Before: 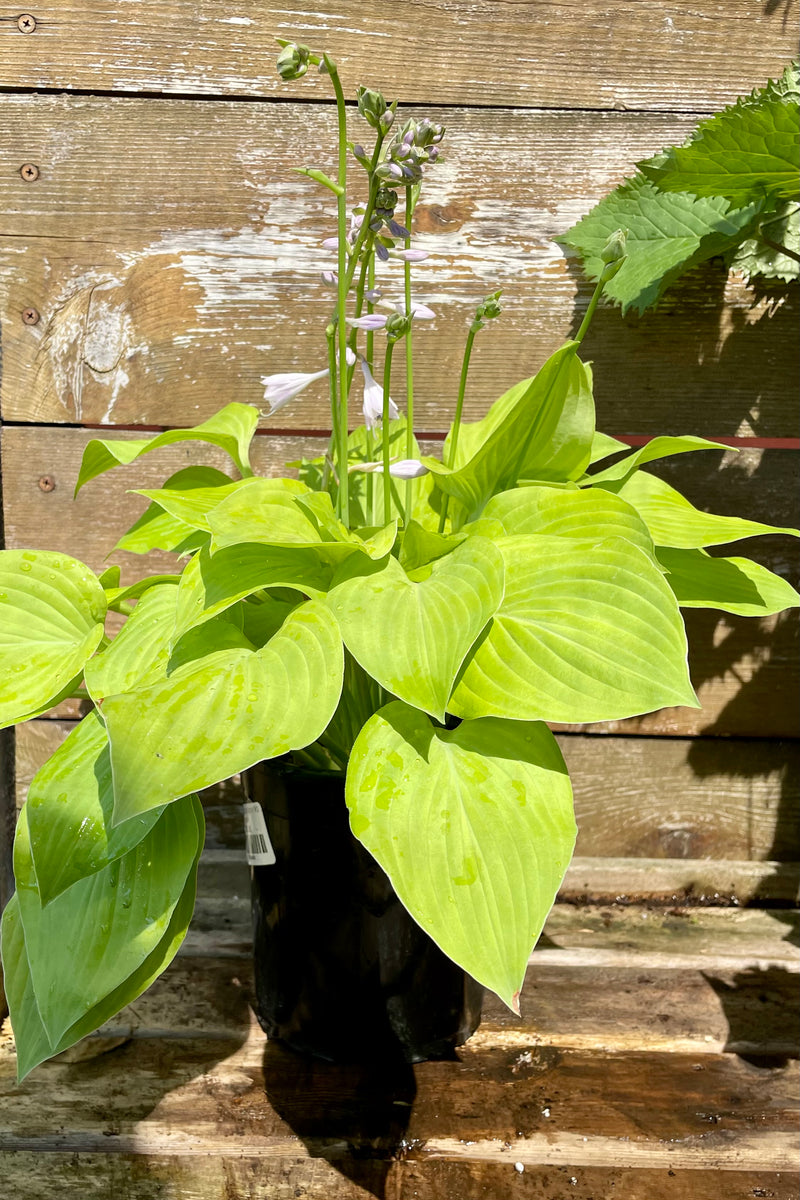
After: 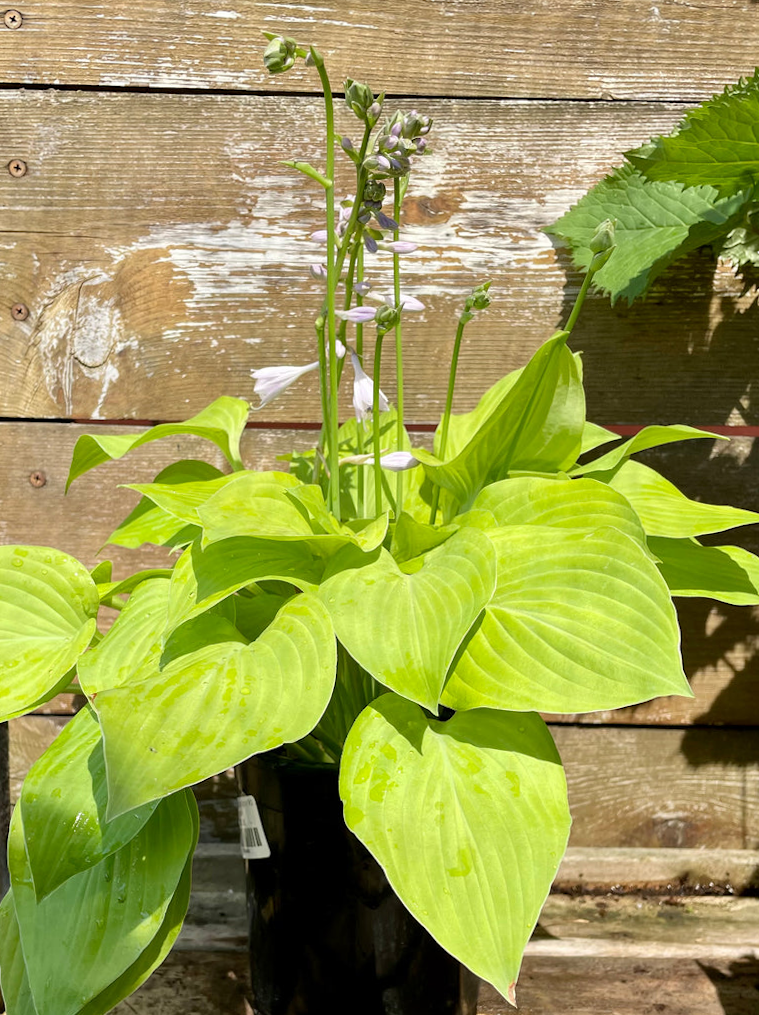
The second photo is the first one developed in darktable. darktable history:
crop and rotate: angle 0.554°, left 0.322%, right 3.388%, bottom 14.183%
